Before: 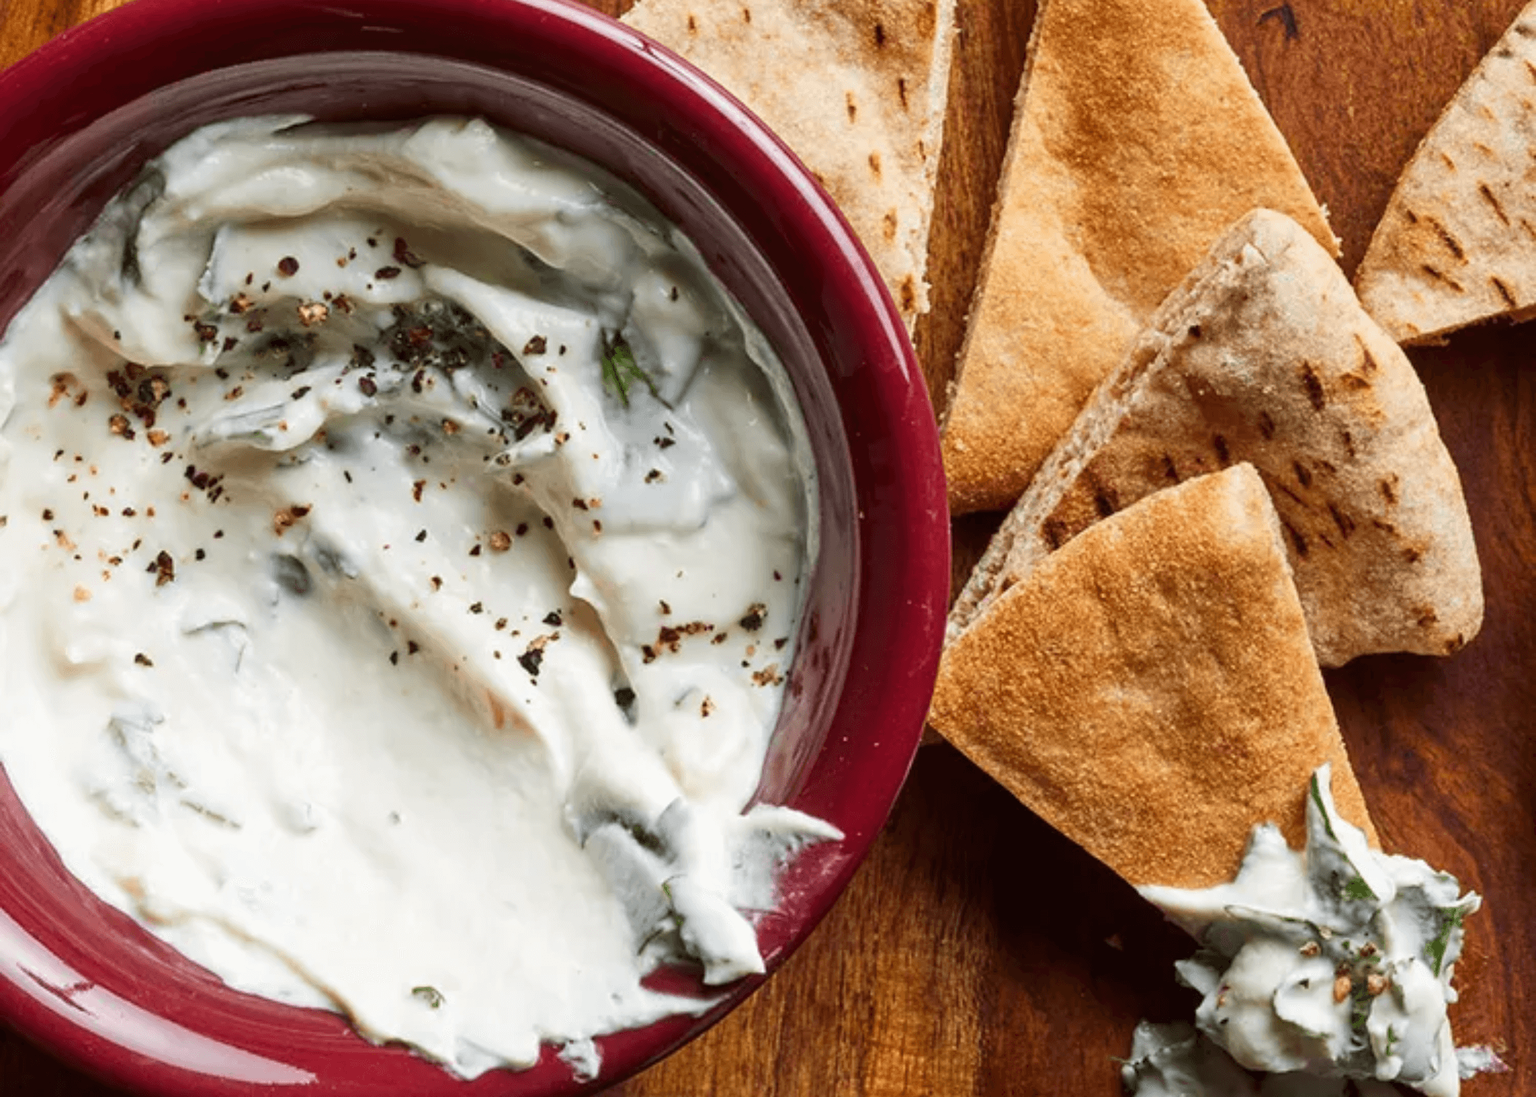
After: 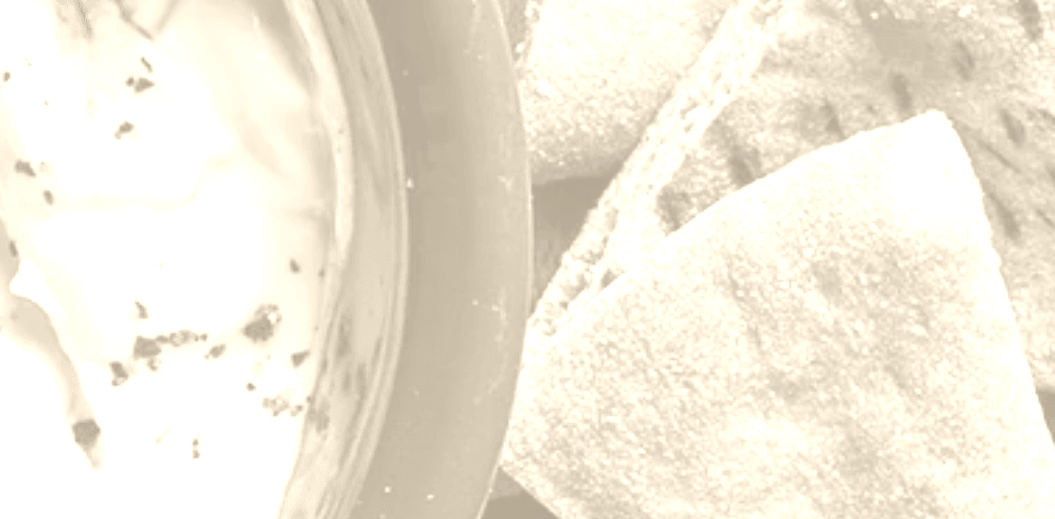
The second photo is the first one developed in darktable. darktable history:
crop: left 36.607%, top 34.735%, right 13.146%, bottom 30.611%
colorize: hue 36°, saturation 71%, lightness 80.79%
